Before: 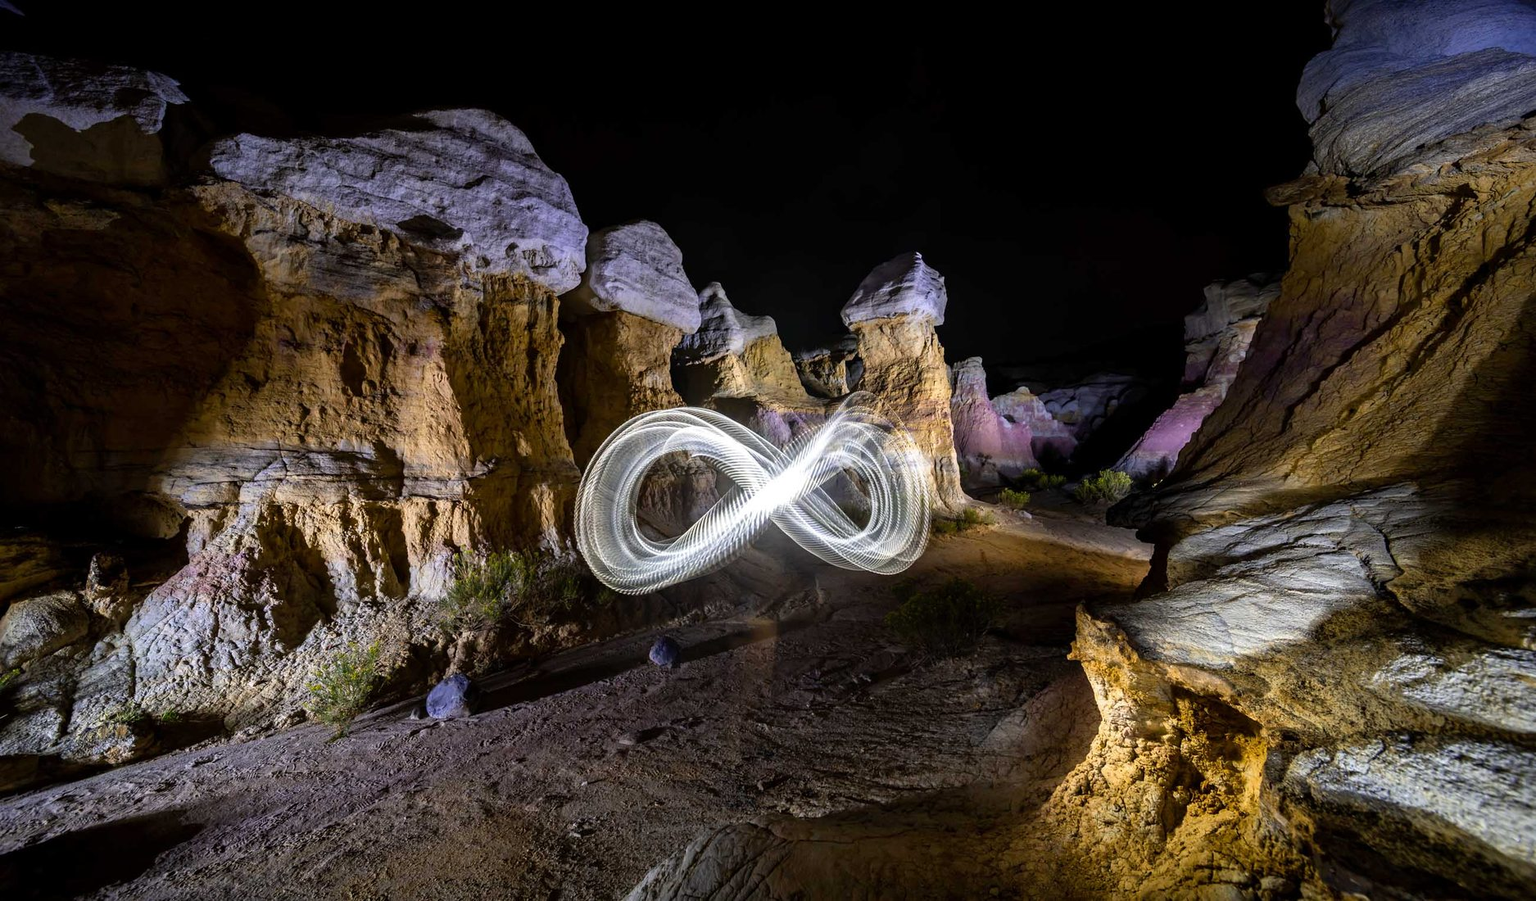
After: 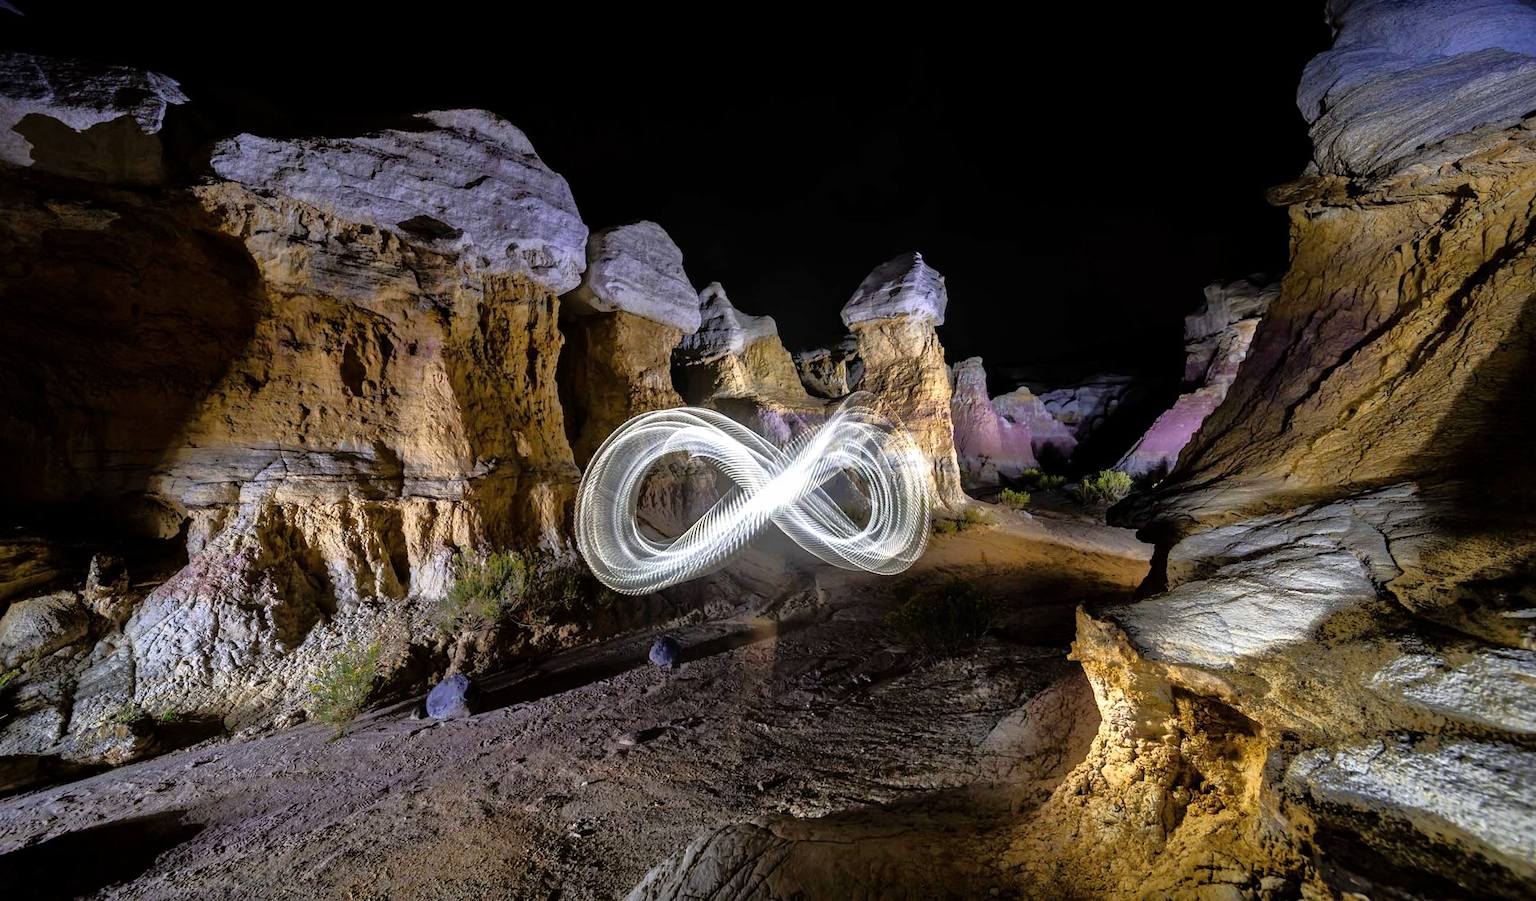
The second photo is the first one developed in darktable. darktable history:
contrast brightness saturation: saturation -0.063
tone equalizer: -8 EV -0.539 EV, -7 EV -0.317 EV, -6 EV -0.05 EV, -5 EV 0.378 EV, -4 EV 0.978 EV, -3 EV 0.796 EV, -2 EV -0.006 EV, -1 EV 0.142 EV, +0 EV -0.016 EV
